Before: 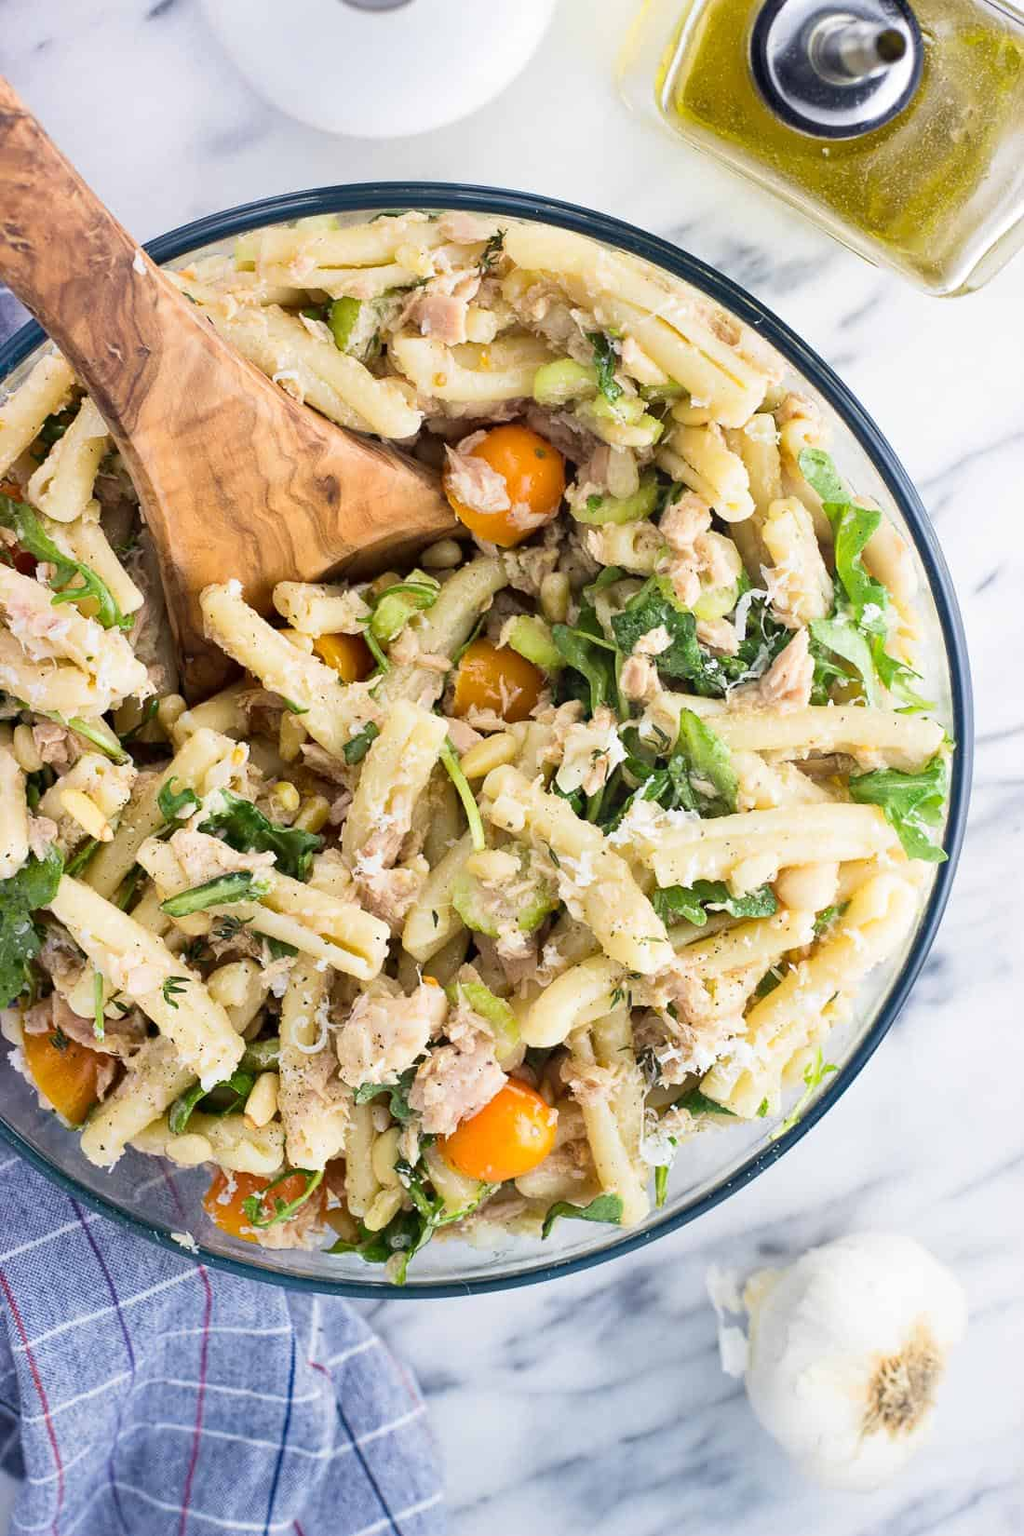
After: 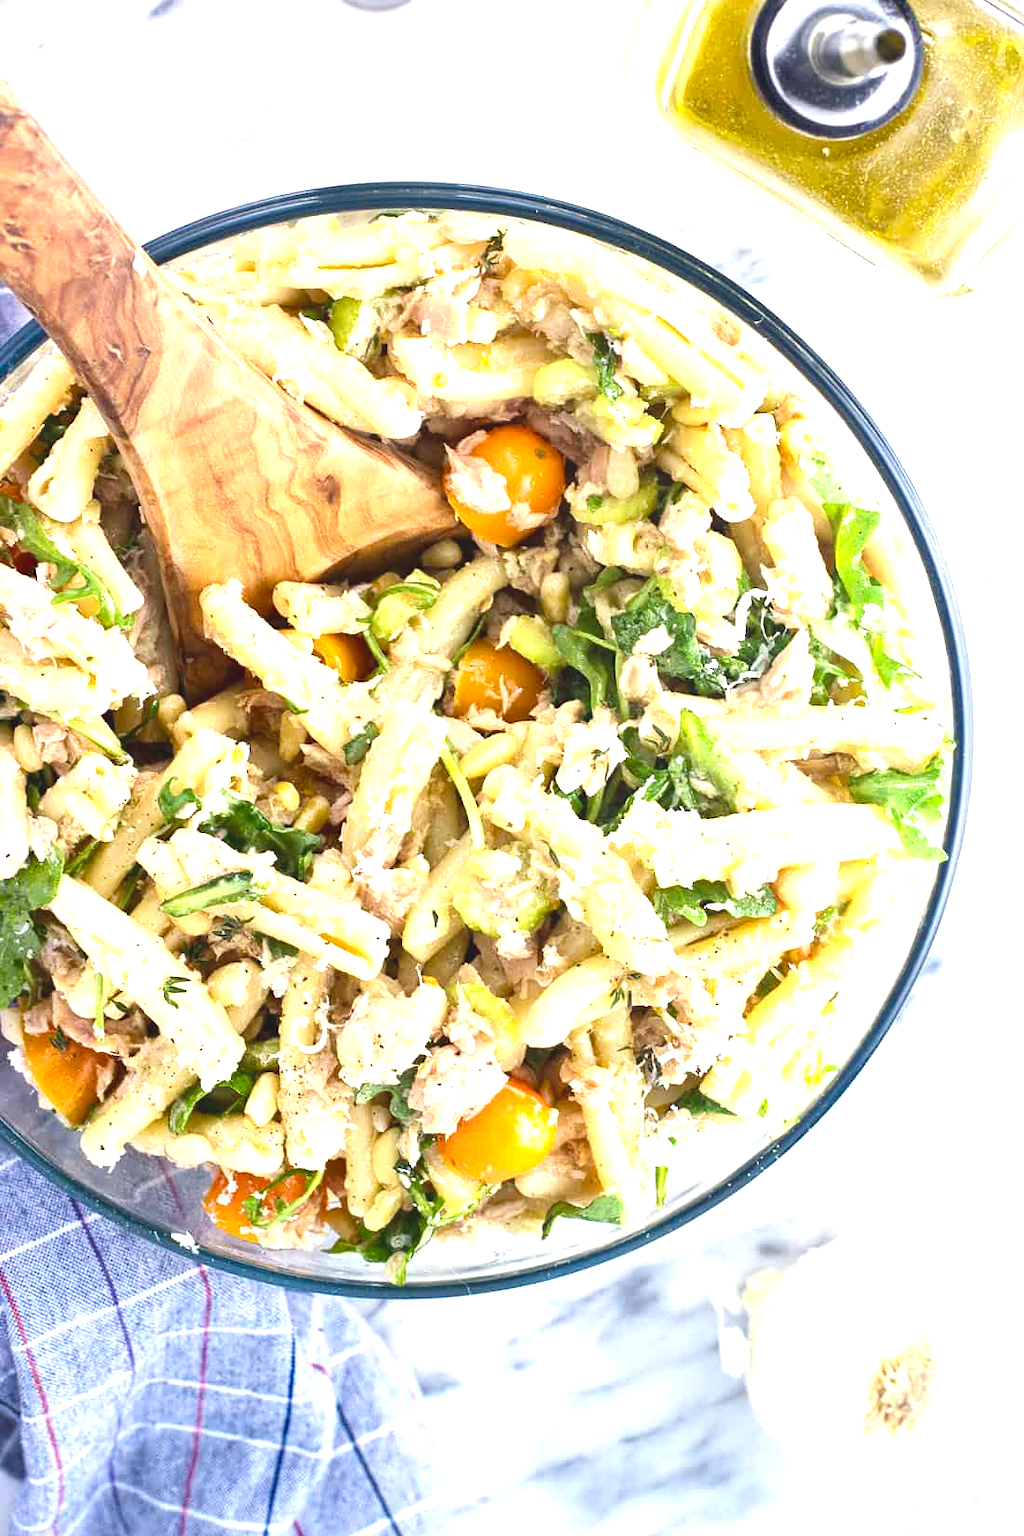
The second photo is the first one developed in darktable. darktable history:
exposure: black level correction -0.005, exposure 1.008 EV, compensate exposure bias true, compensate highlight preservation false
color balance rgb: perceptual saturation grading › global saturation 1.497%, perceptual saturation grading › highlights -1.615%, perceptual saturation grading › mid-tones 4.625%, perceptual saturation grading › shadows 7.026%, global vibrance 10.376%, saturation formula JzAzBz (2021)
